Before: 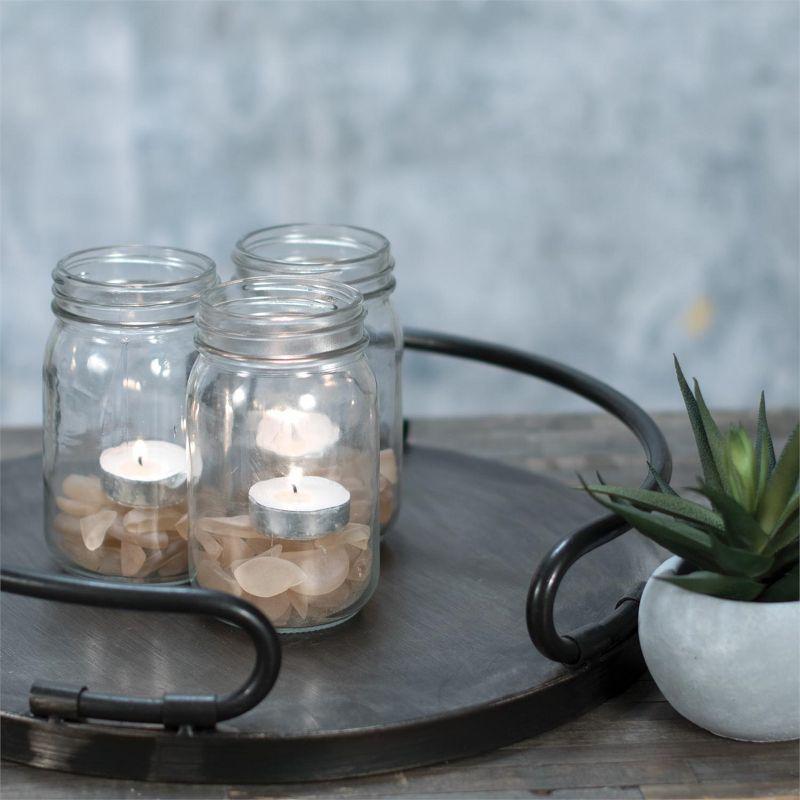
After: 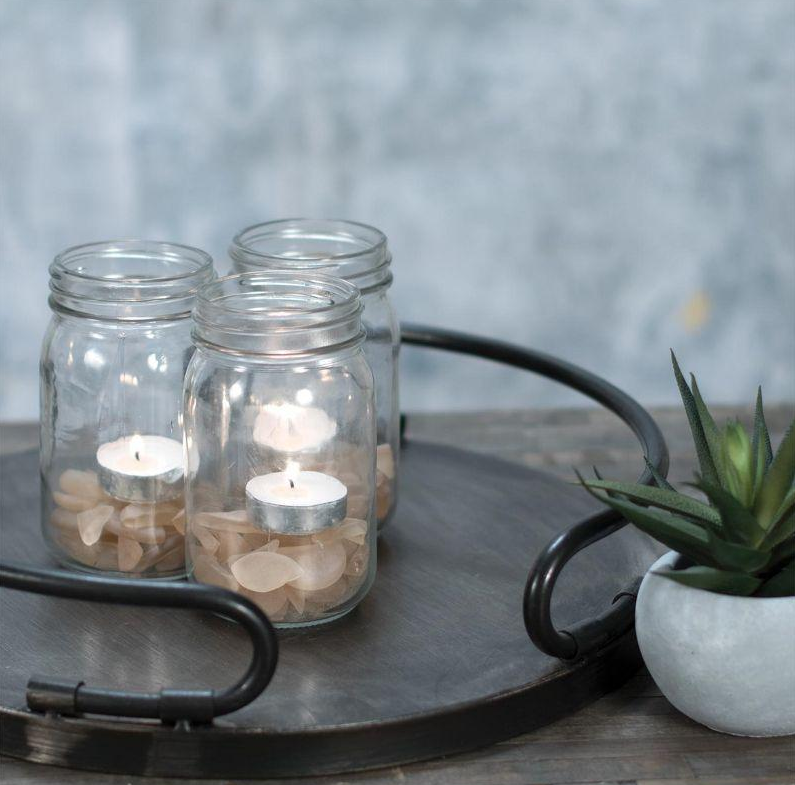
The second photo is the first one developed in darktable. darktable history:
crop: left 0.427%, top 0.719%, right 0.18%, bottom 0.782%
